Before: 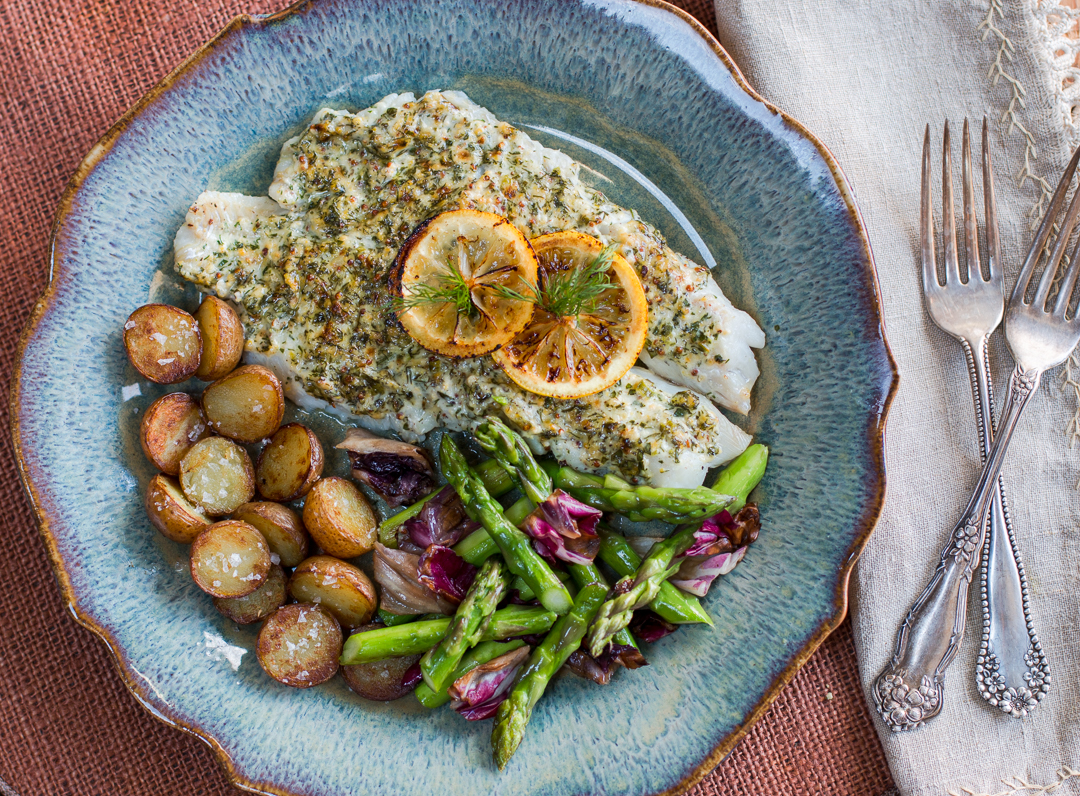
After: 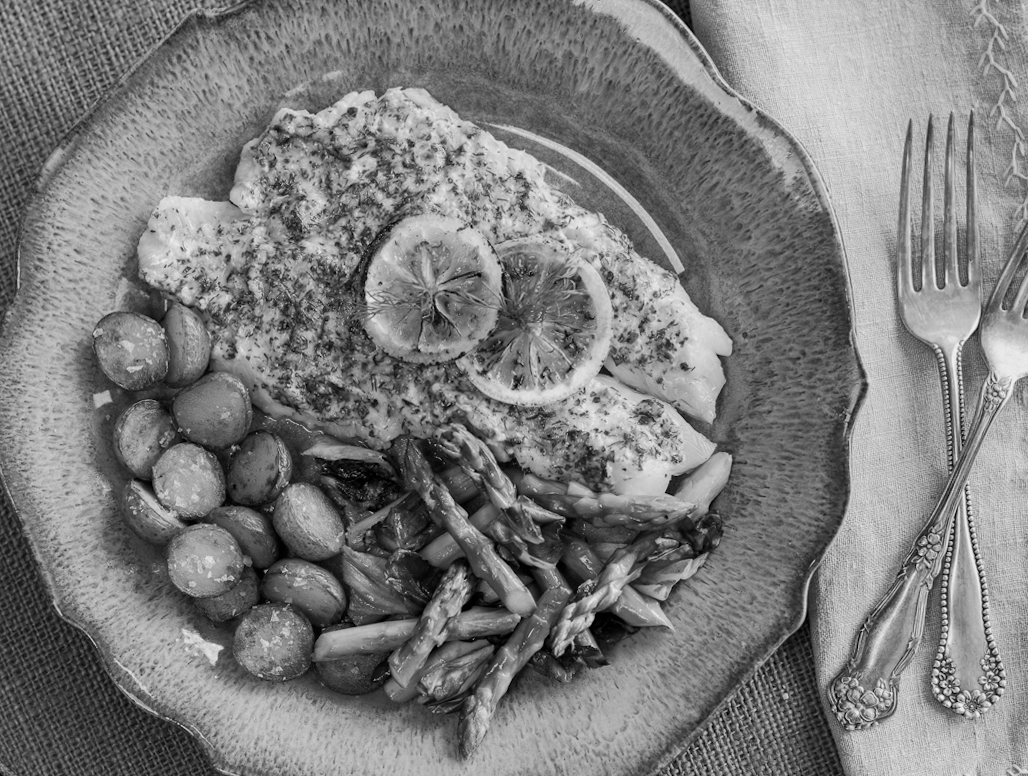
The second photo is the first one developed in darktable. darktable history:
monochrome: a -74.22, b 78.2
rotate and perspective: rotation 0.074°, lens shift (vertical) 0.096, lens shift (horizontal) -0.041, crop left 0.043, crop right 0.952, crop top 0.024, crop bottom 0.979
